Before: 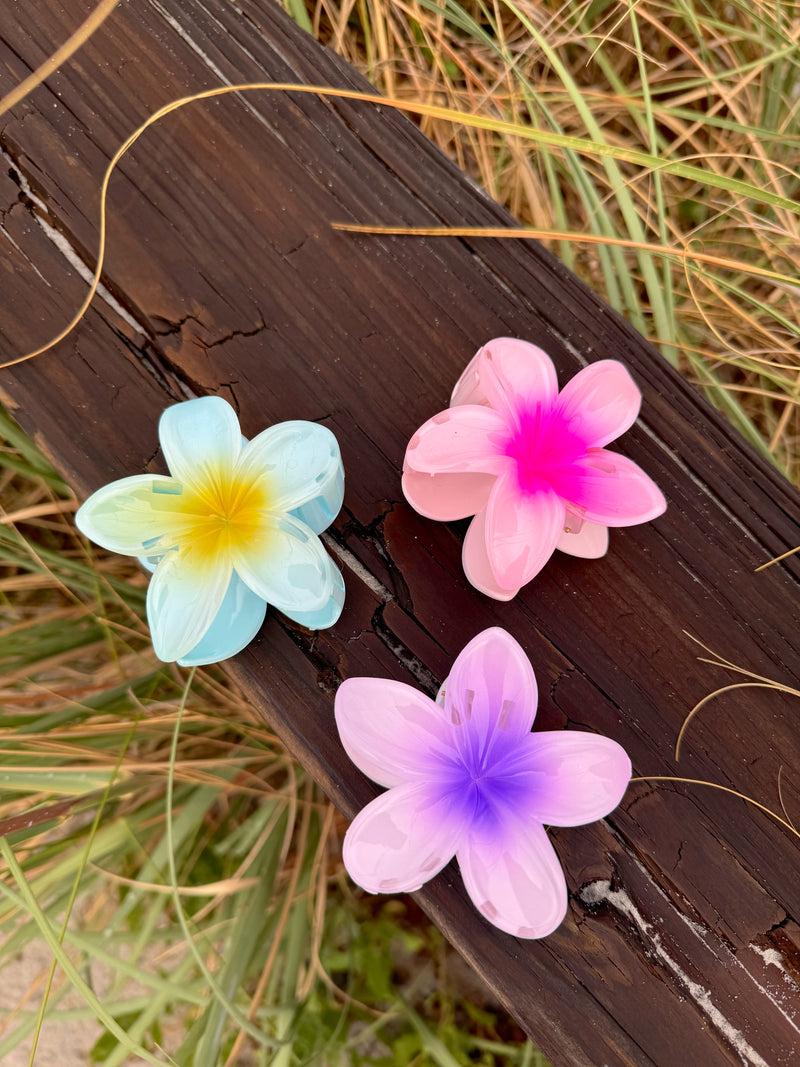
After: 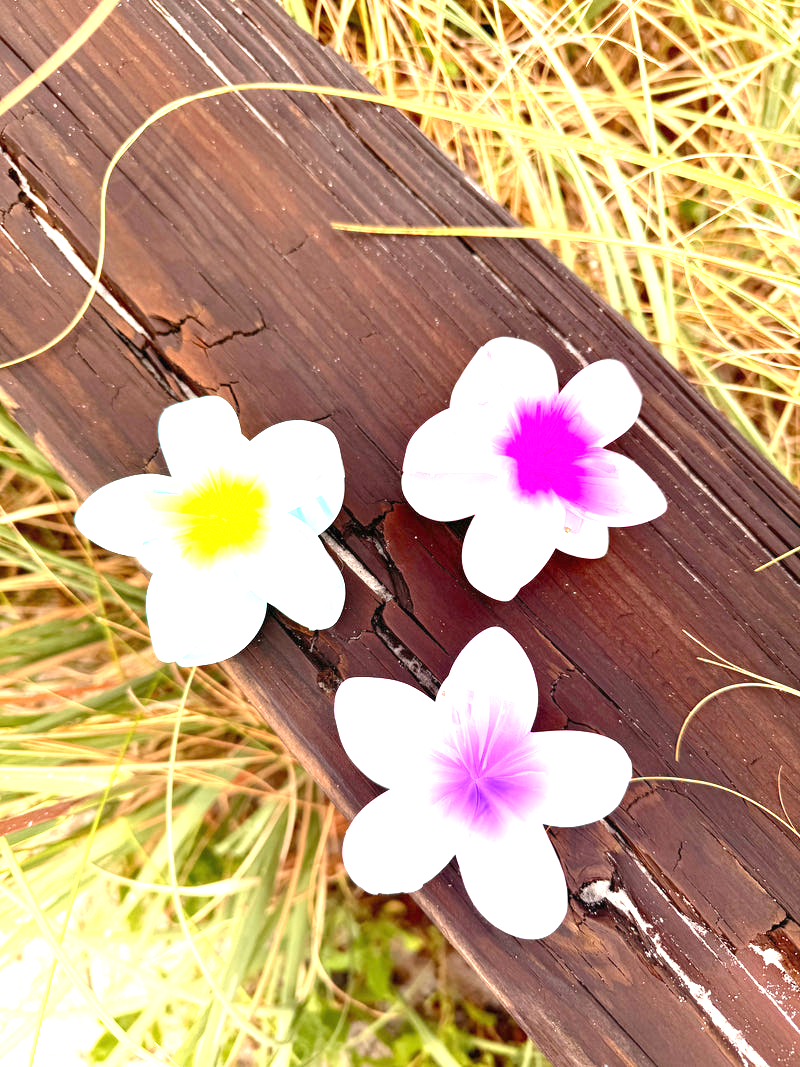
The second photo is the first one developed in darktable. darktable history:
exposure: black level correction 0, exposure 1.888 EV, compensate exposure bias true, compensate highlight preservation false
